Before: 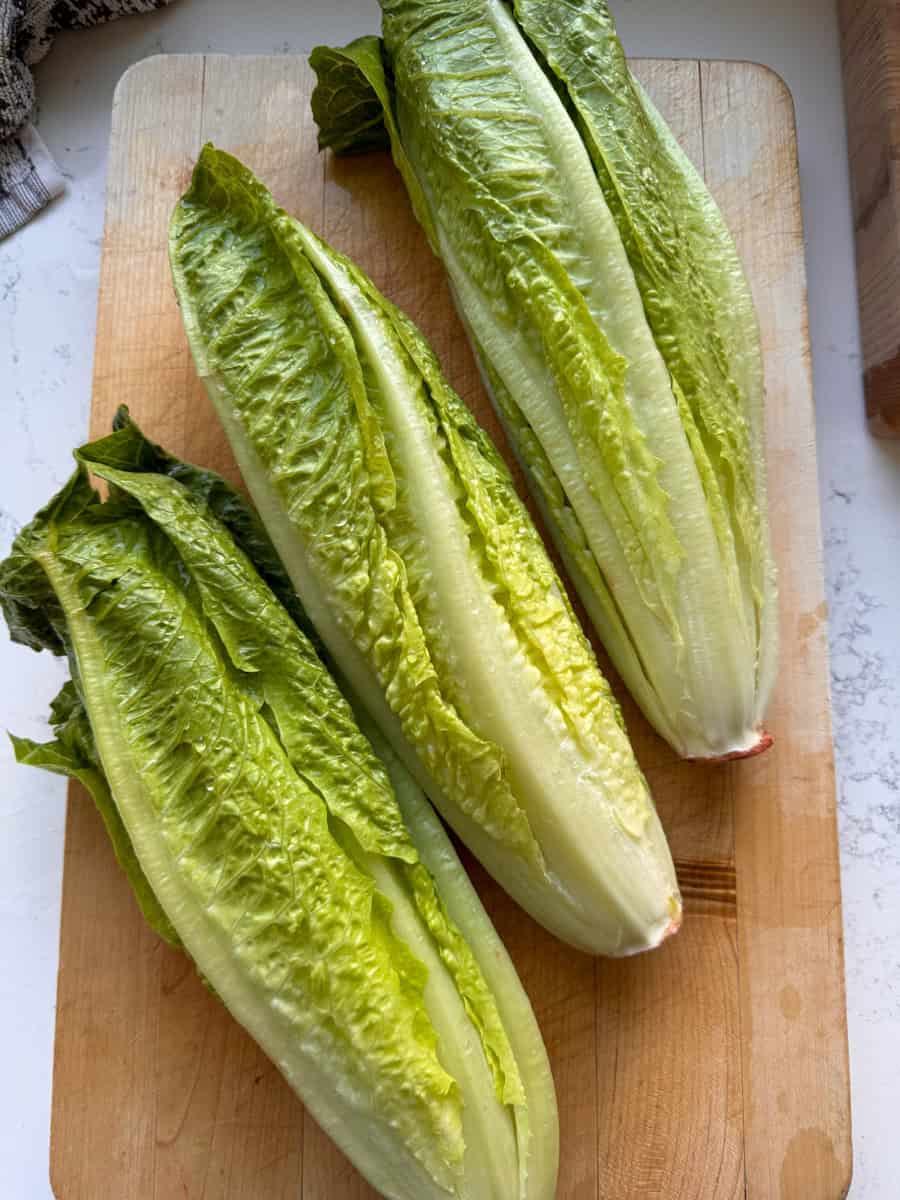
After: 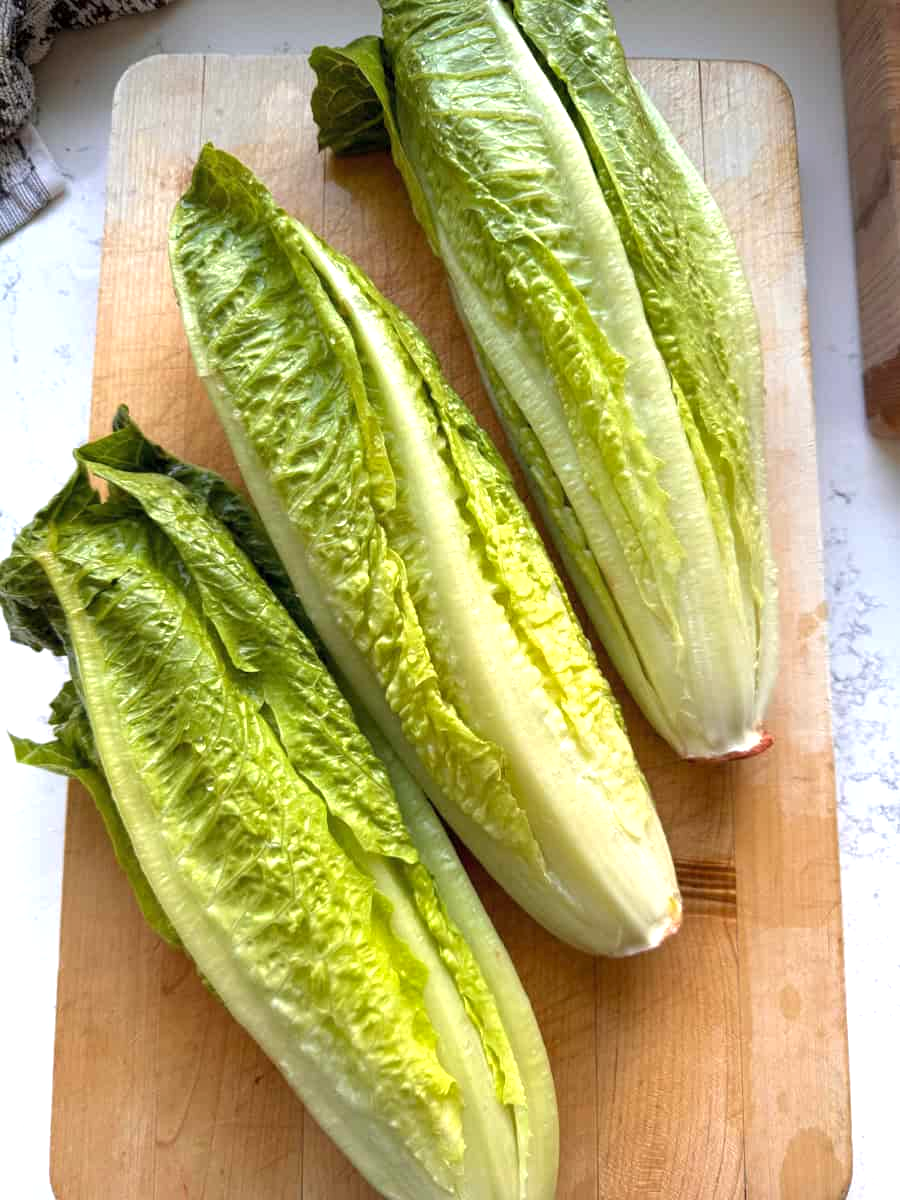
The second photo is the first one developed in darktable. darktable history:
shadows and highlights: shadows 25, highlights -25
exposure: exposure 0.6 EV, compensate highlight preservation false
